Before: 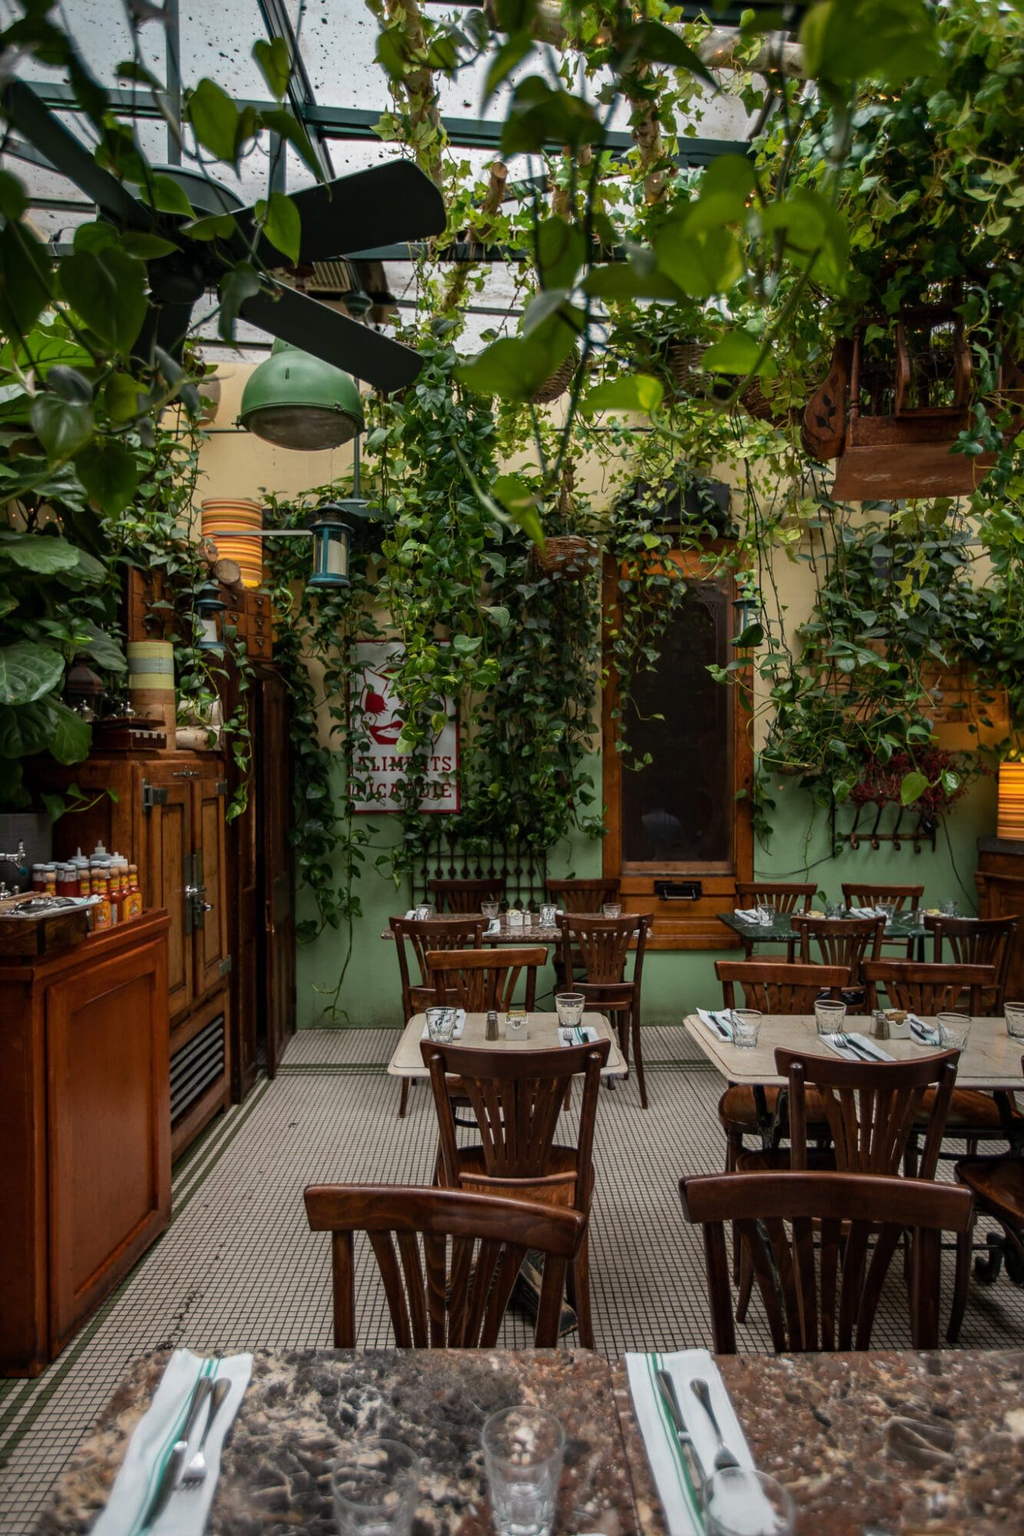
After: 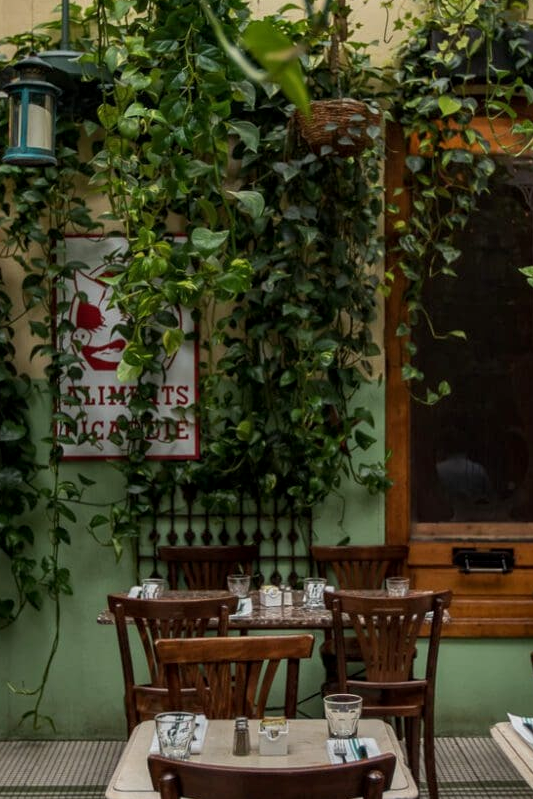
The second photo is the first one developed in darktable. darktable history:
crop: left 30%, top 30%, right 30%, bottom 30%
local contrast: highlights 100%, shadows 100%, detail 120%, midtone range 0.2
